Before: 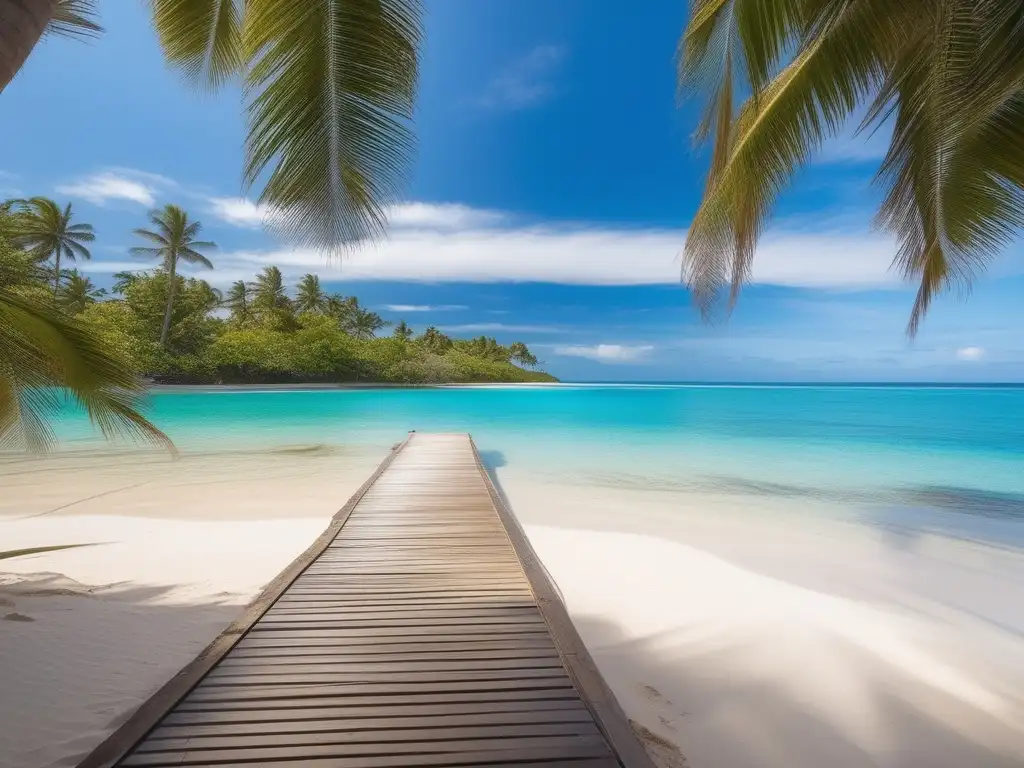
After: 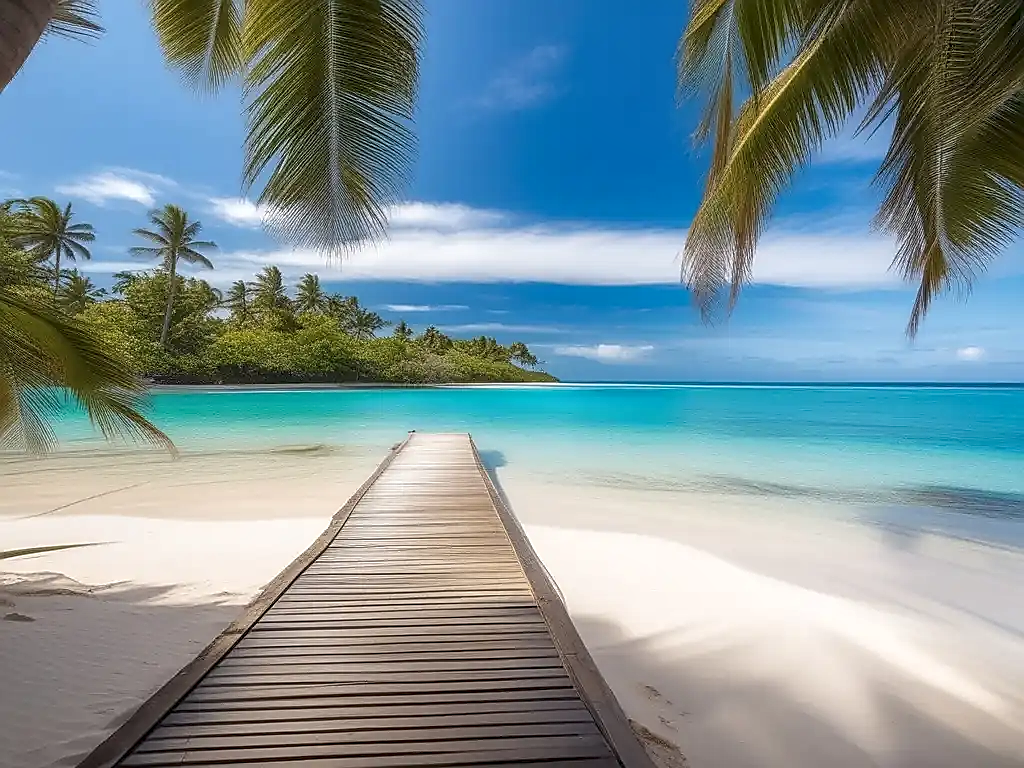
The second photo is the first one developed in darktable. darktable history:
local contrast: detail 130%
sharpen: radius 1.4, amount 1.25, threshold 0.7
